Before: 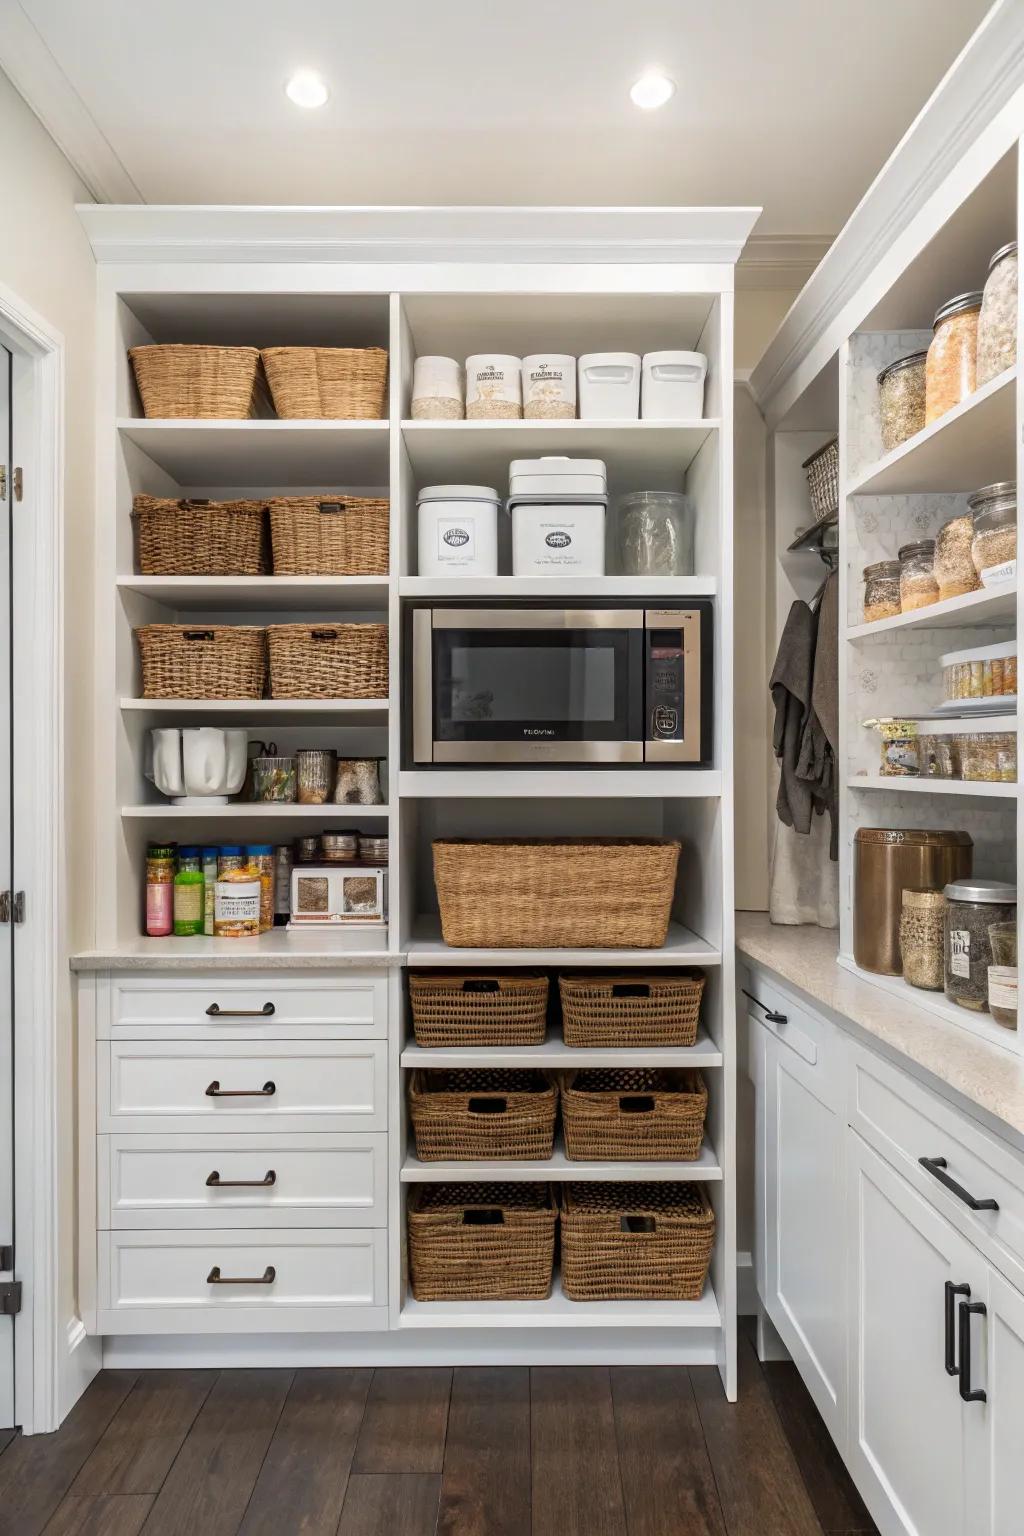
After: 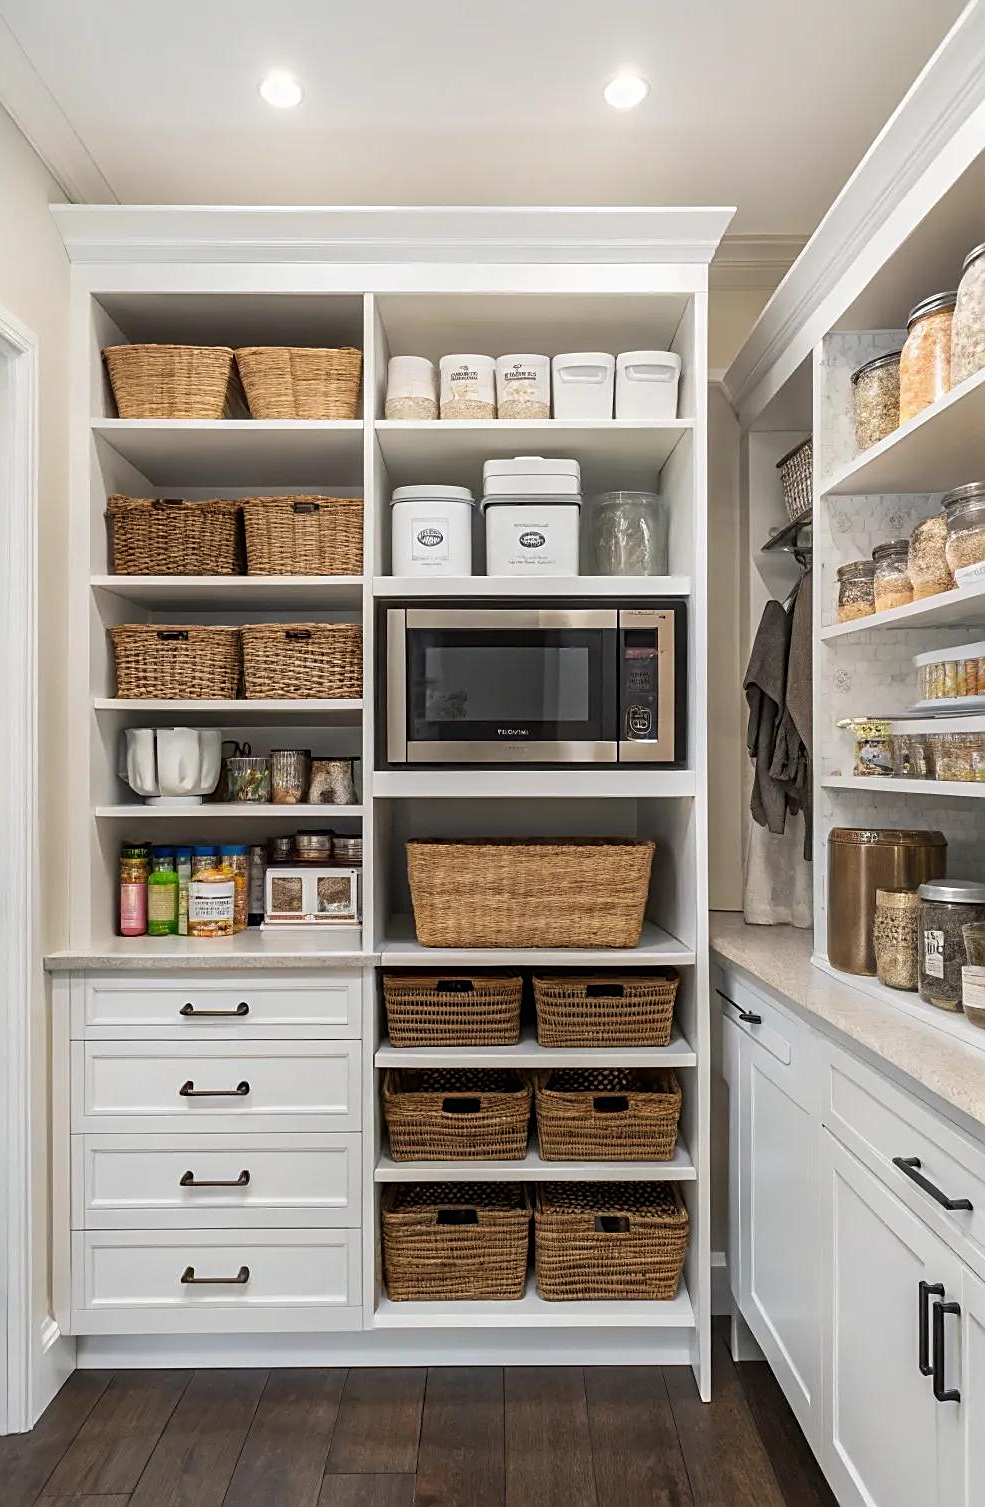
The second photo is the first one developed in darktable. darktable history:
sharpen: on, module defaults
crop and rotate: left 2.548%, right 1.26%, bottom 1.86%
